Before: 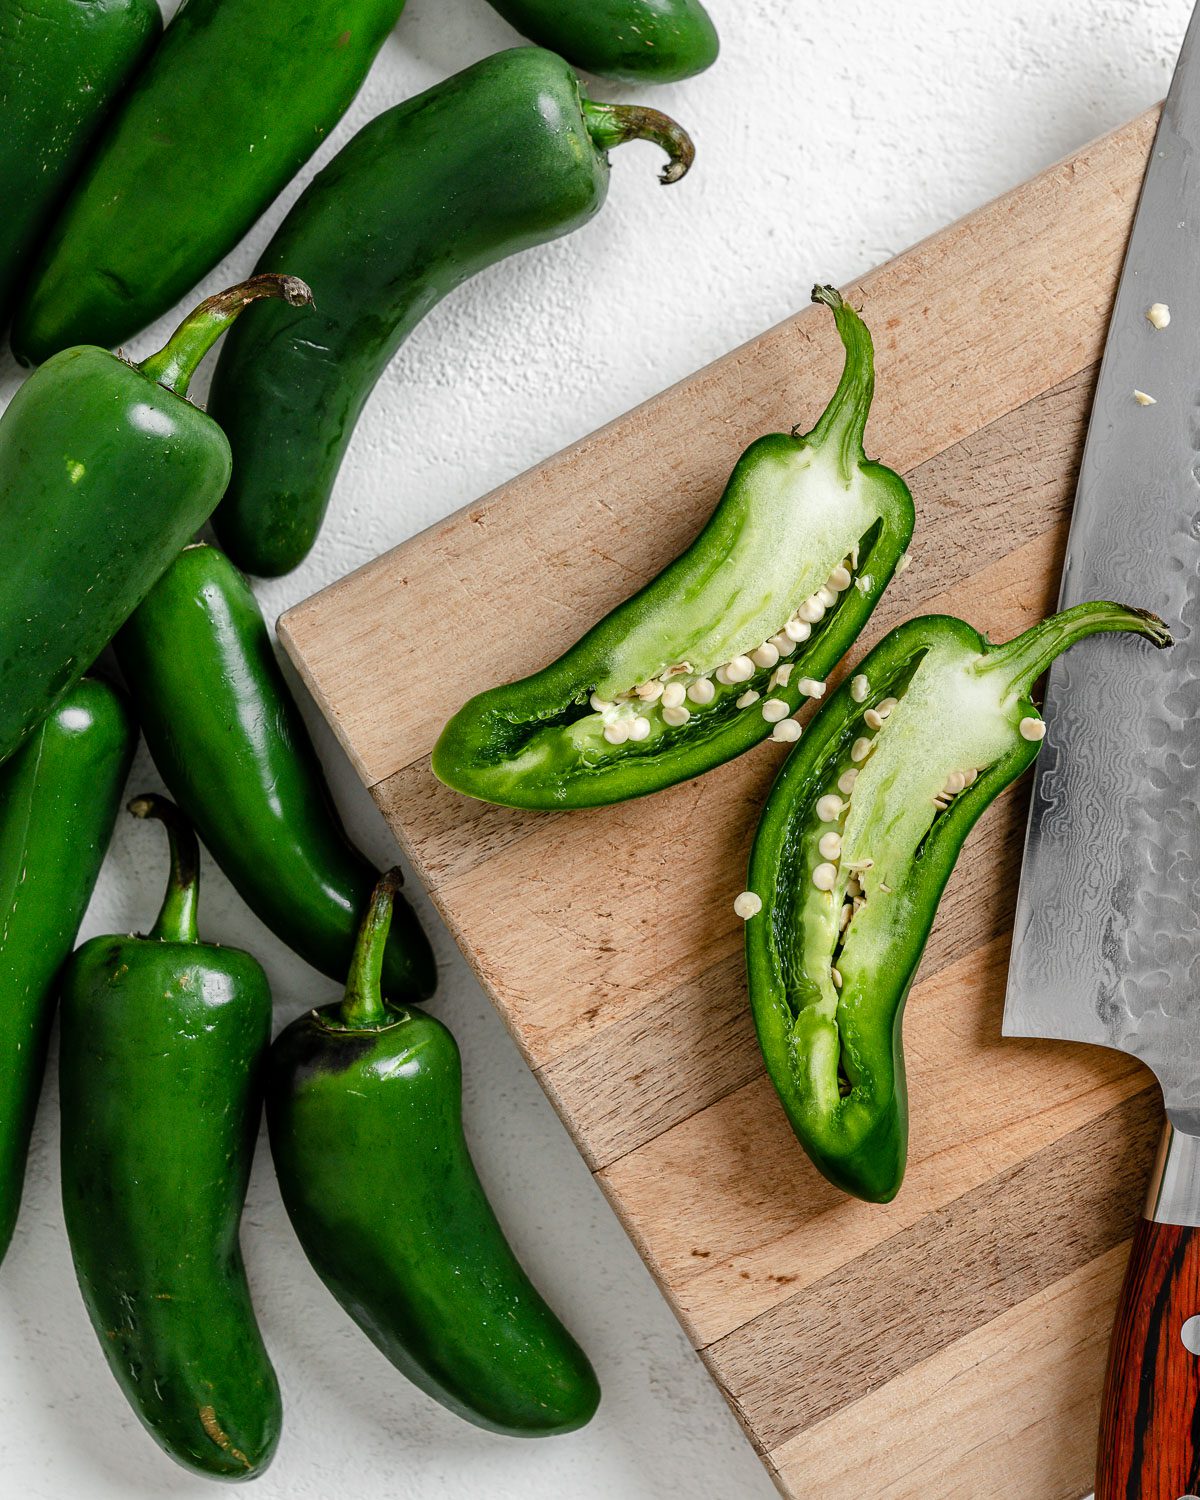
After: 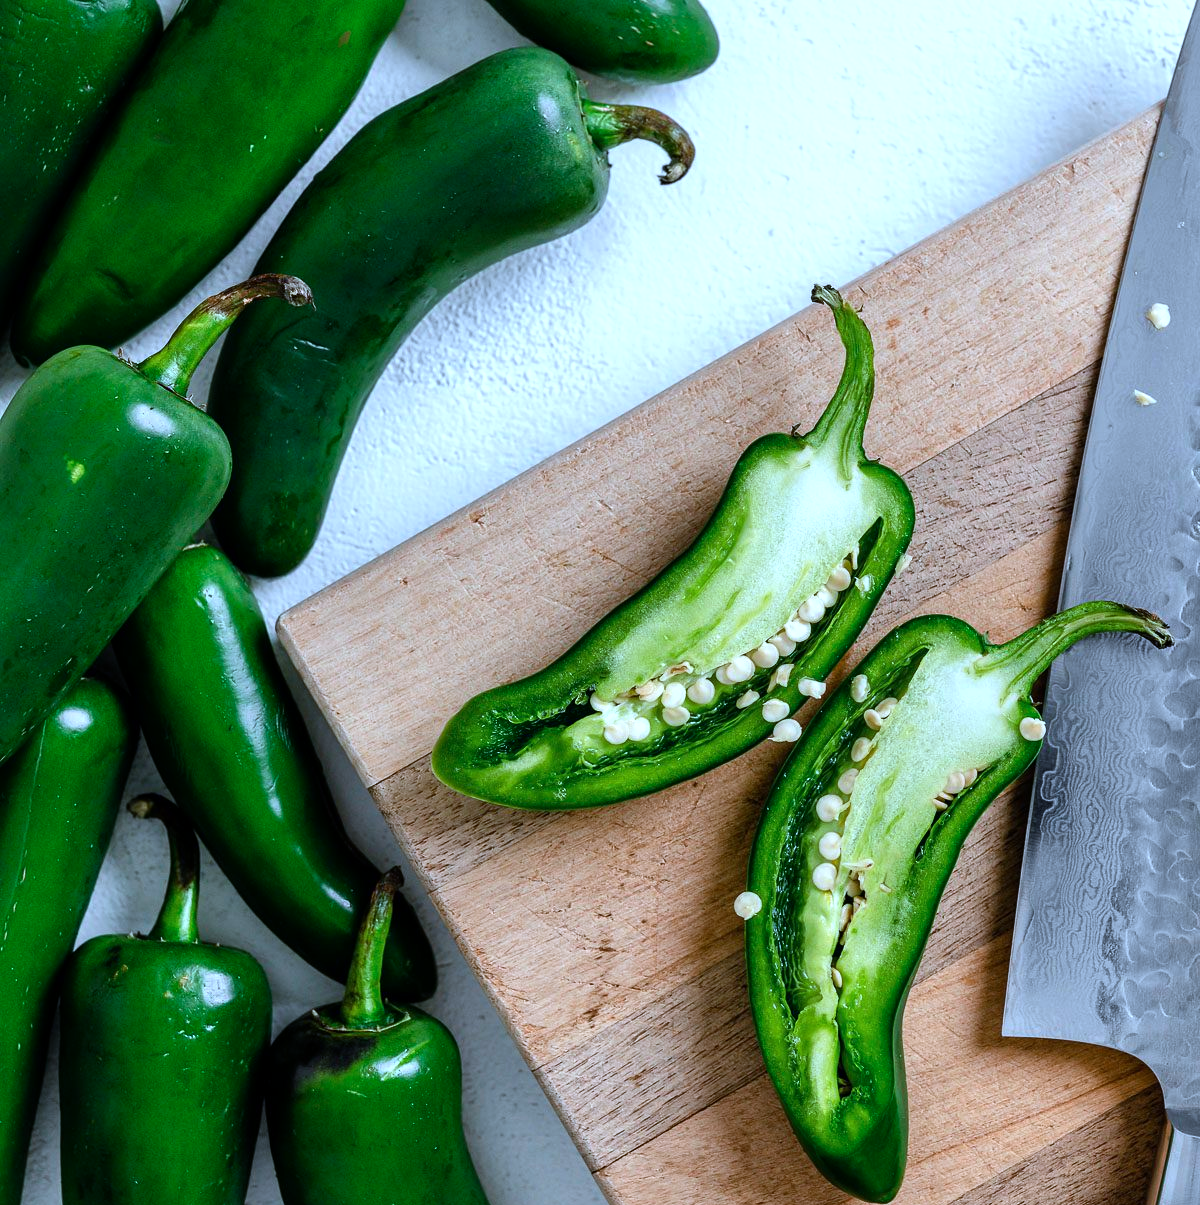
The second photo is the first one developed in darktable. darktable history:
crop: bottom 19.636%
color balance rgb: perceptual saturation grading › global saturation 0.851%, global vibrance 30.448%, contrast 10.038%
color calibration: illuminant custom, x 0.388, y 0.387, temperature 3815.89 K
